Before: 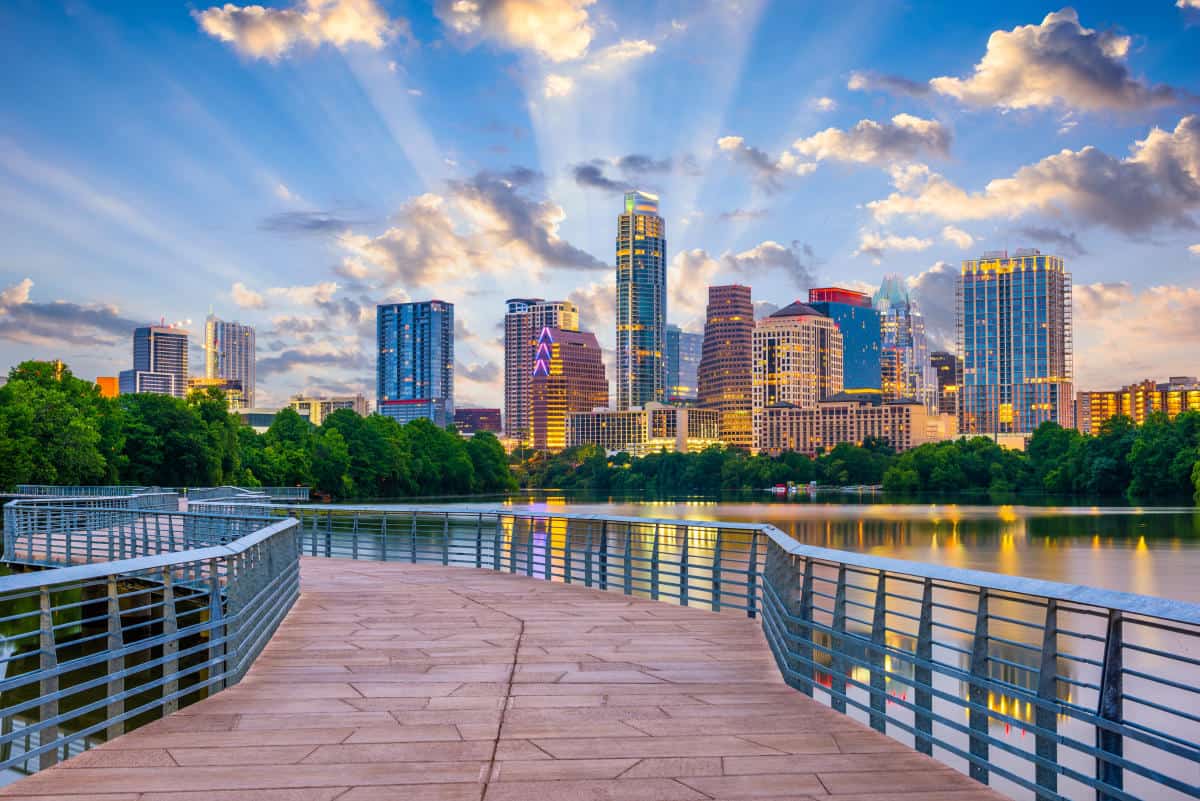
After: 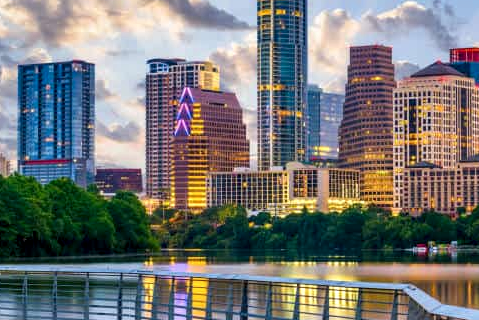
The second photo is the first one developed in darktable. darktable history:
shadows and highlights: shadows 25, highlights -48, soften with gaussian
crop: left 30%, top 30%, right 30%, bottom 30%
local contrast: highlights 25%, shadows 75%, midtone range 0.75
